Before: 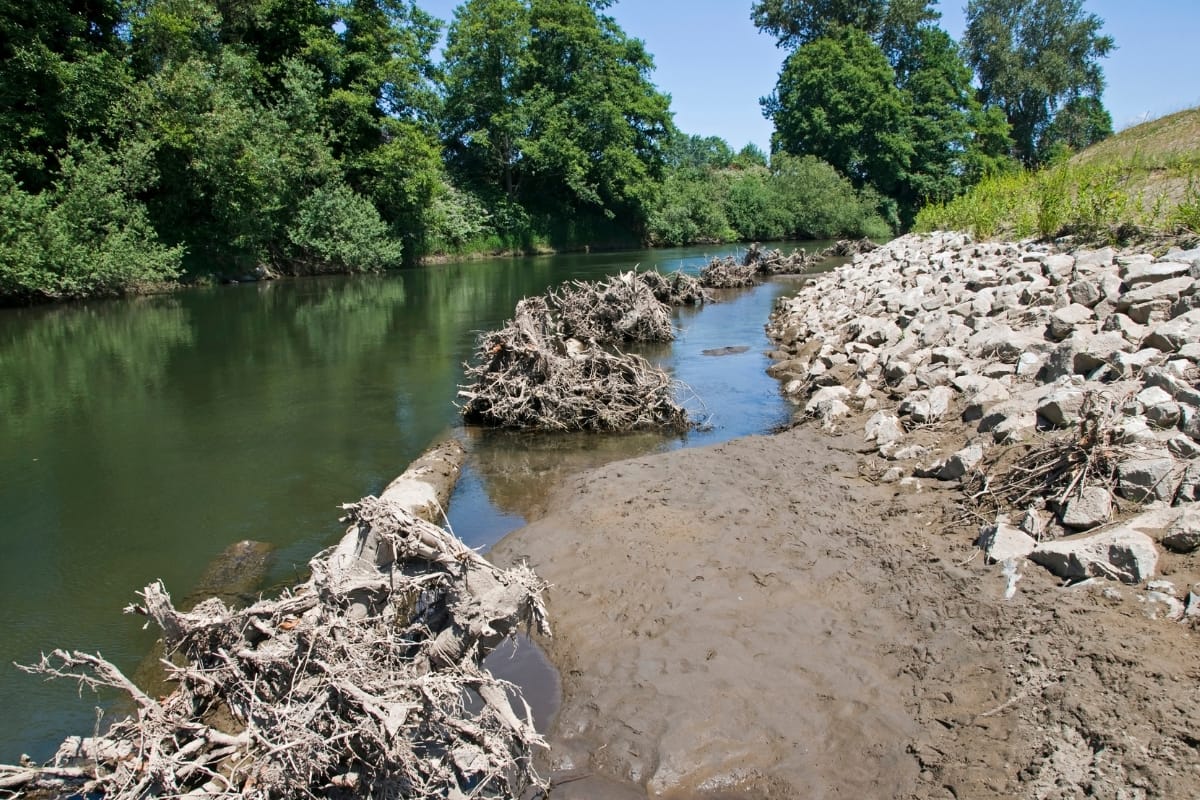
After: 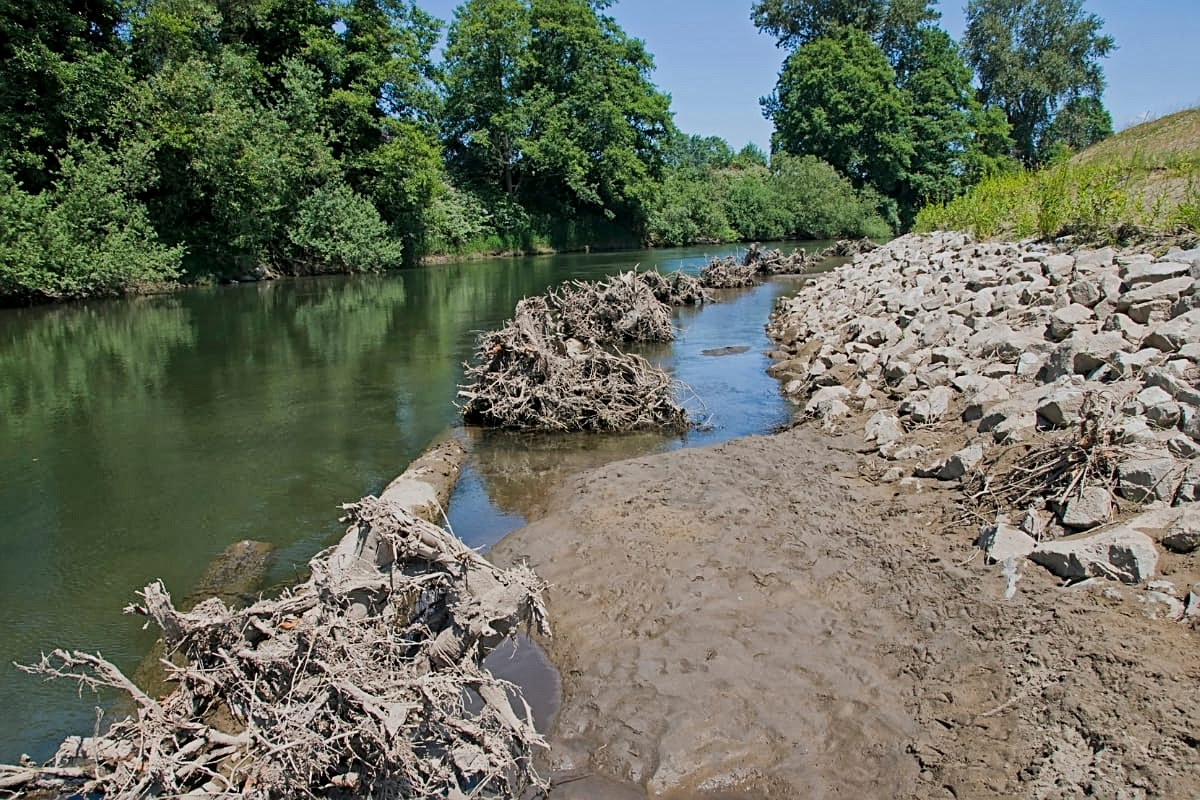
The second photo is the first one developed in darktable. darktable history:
sharpen: on, module defaults
global tonemap: drago (1, 100), detail 1
